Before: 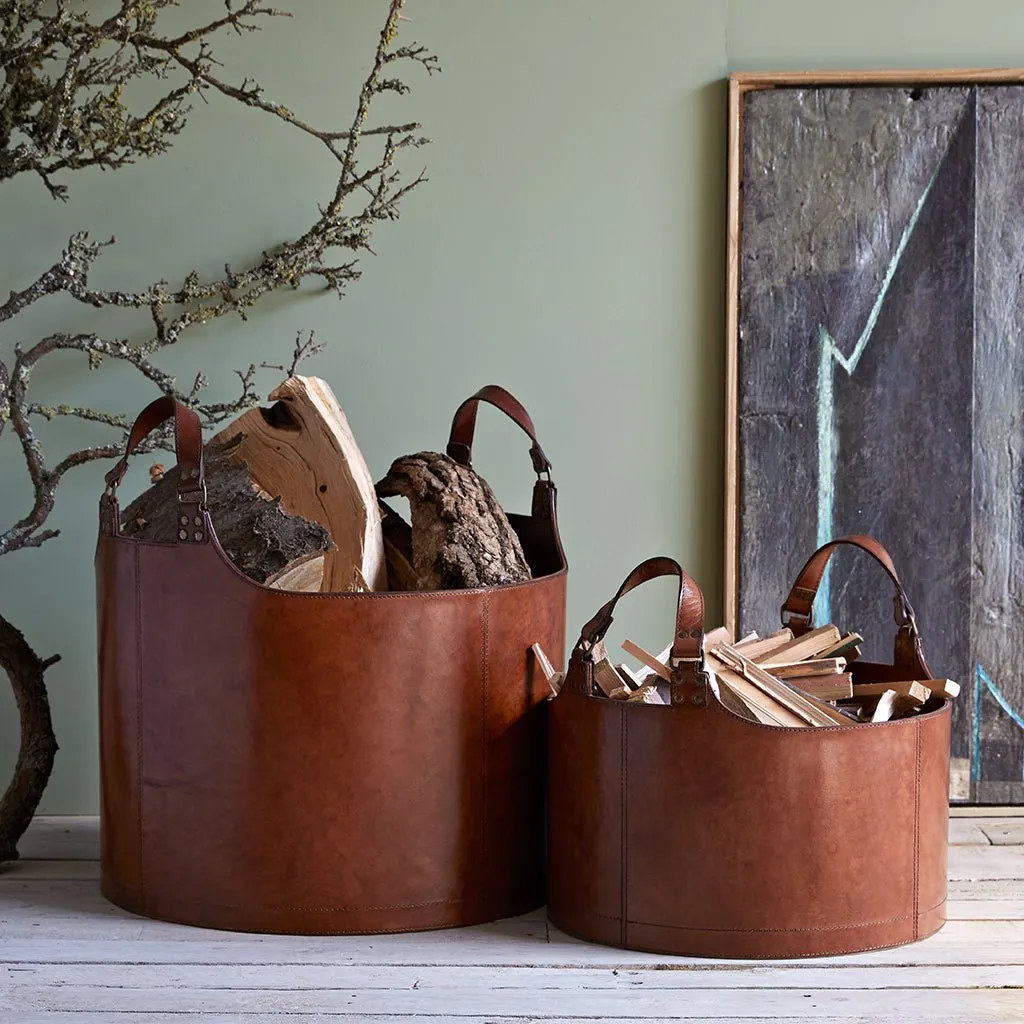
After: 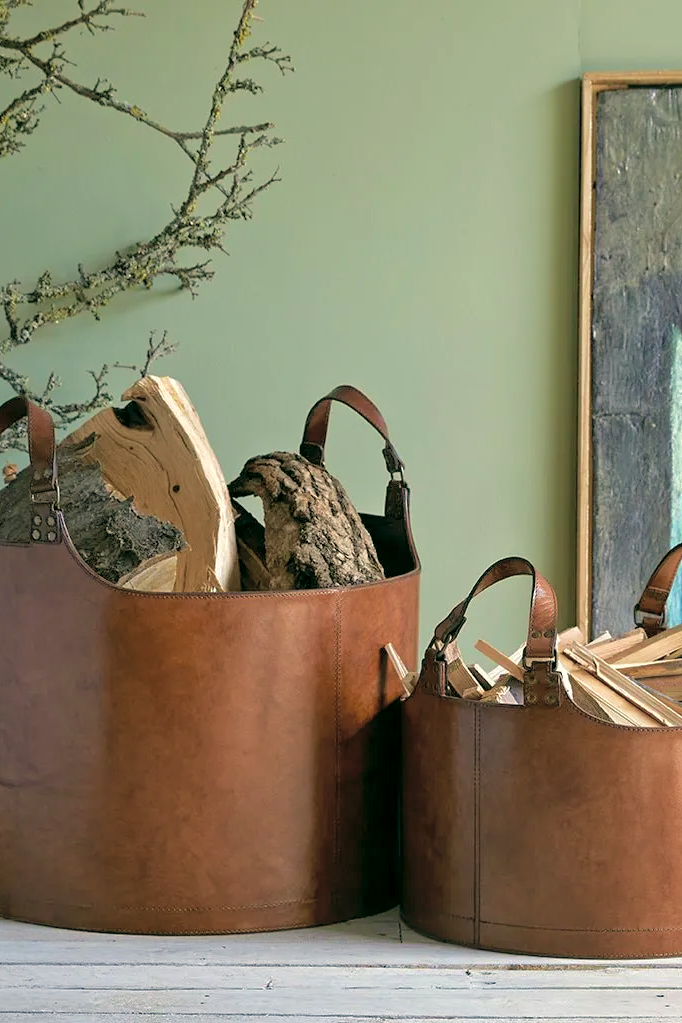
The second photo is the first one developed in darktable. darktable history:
color correction: highlights a* -0.593, highlights b* 9.26, shadows a* -9.22, shadows b* 0.449
exposure: compensate highlight preservation false
tone curve: curves: ch0 [(0, 0) (0.004, 0.008) (0.077, 0.156) (0.169, 0.29) (0.774, 0.774) (1, 1)], color space Lab, independent channels, preserve colors none
crop and rotate: left 14.425%, right 18.882%
tone equalizer: on, module defaults
velvia: on, module defaults
local contrast: highlights 104%, shadows 100%, detail 119%, midtone range 0.2
